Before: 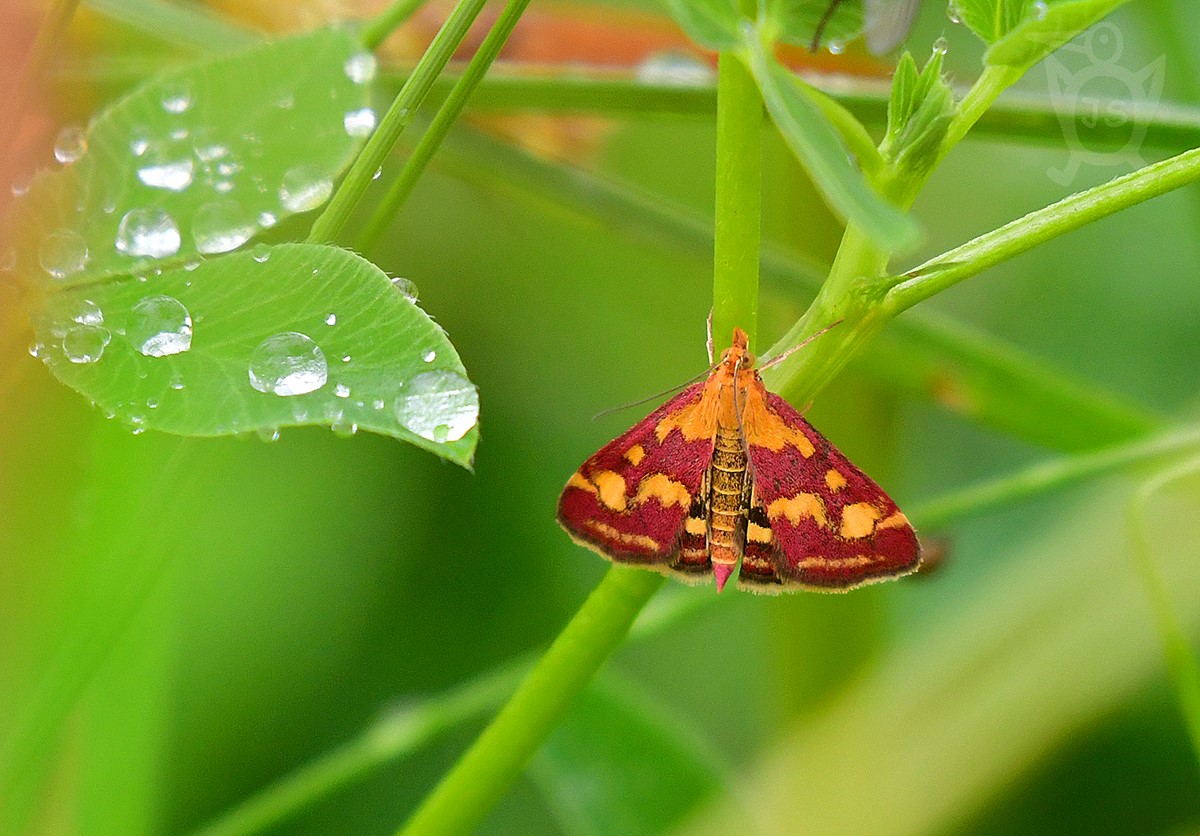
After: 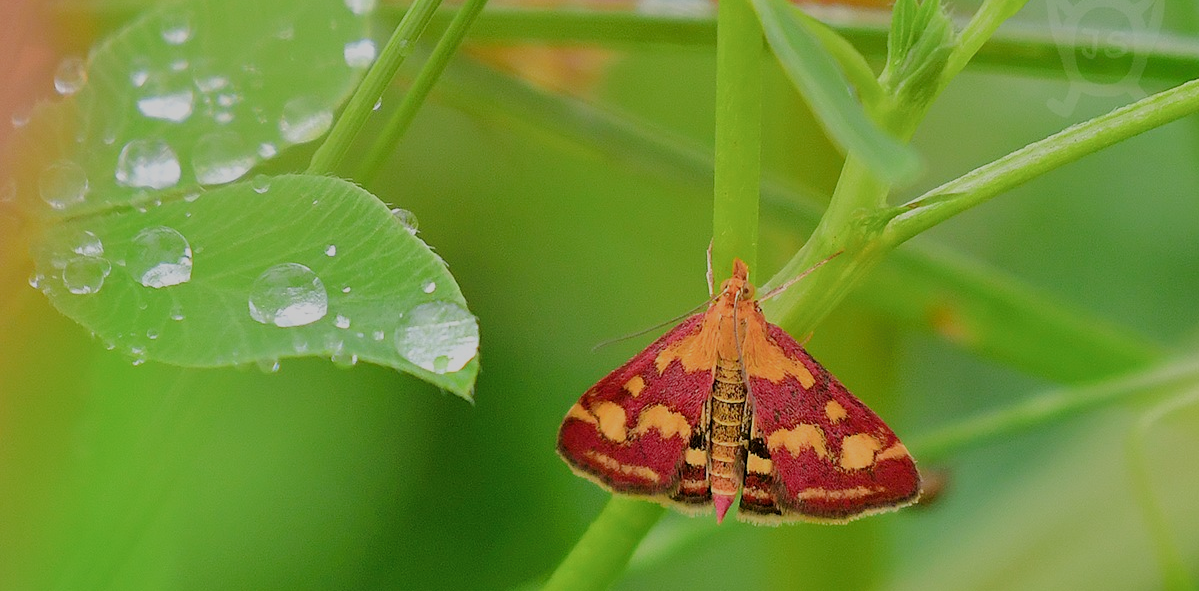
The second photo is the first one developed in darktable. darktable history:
crop and rotate: top 8.293%, bottom 20.996%
filmic rgb: black relative exposure -6.59 EV, white relative exposure 4.71 EV, hardness 3.13, contrast 0.805
